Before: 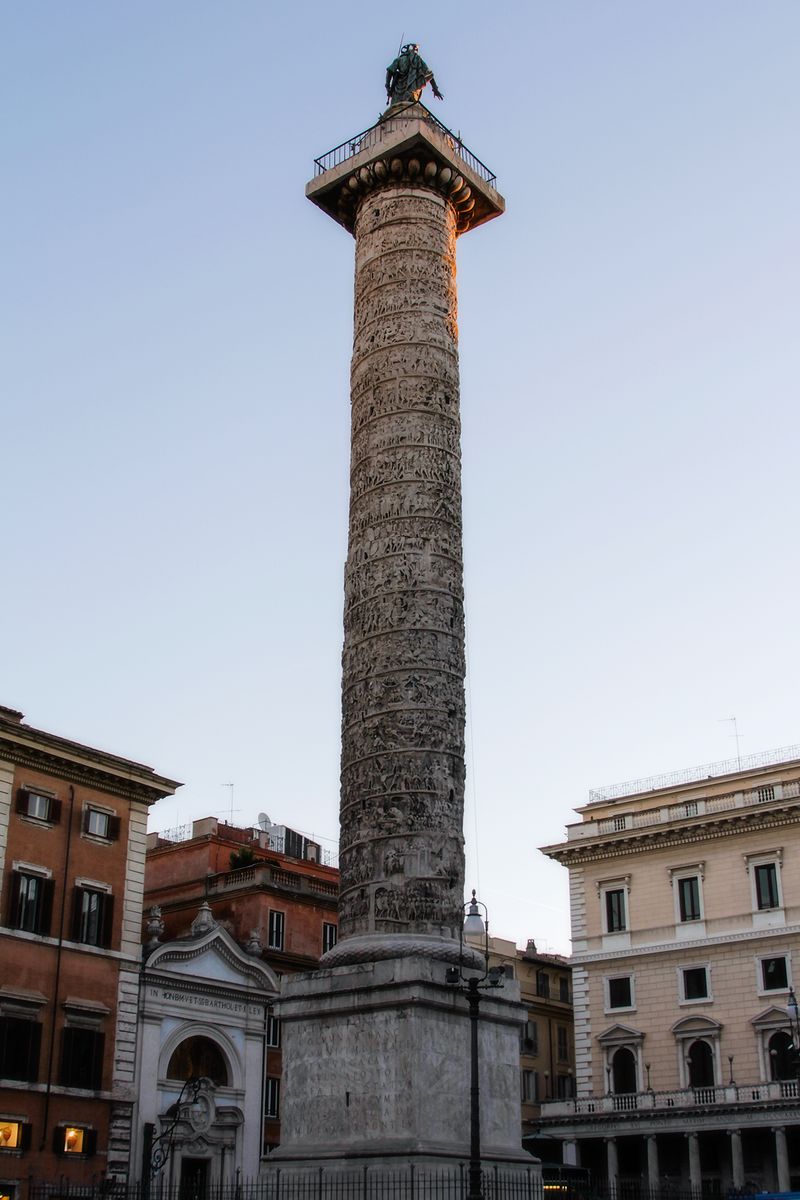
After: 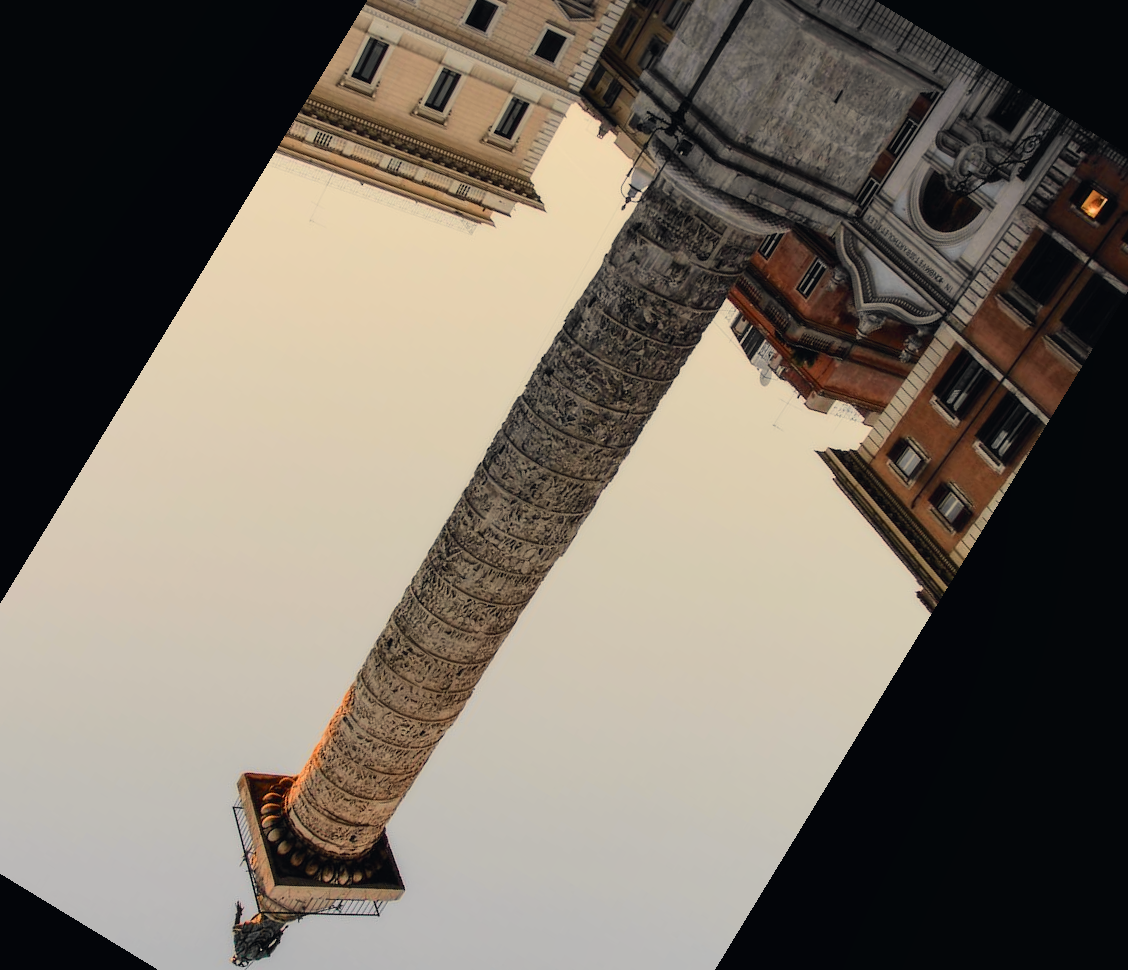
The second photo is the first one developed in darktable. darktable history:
white balance: red 1.138, green 0.996, blue 0.812
contrast brightness saturation: contrast -0.05, saturation -0.41
tone curve: curves: ch0 [(0, 0) (0.071, 0.047) (0.266, 0.26) (0.491, 0.552) (0.753, 0.818) (1, 0.983)]; ch1 [(0, 0) (0.346, 0.307) (0.408, 0.369) (0.463, 0.443) (0.482, 0.493) (0.502, 0.5) (0.517, 0.518) (0.55, 0.573) (0.597, 0.641) (0.651, 0.709) (1, 1)]; ch2 [(0, 0) (0.346, 0.34) (0.434, 0.46) (0.485, 0.494) (0.5, 0.494) (0.517, 0.506) (0.535, 0.545) (0.583, 0.634) (0.625, 0.686) (1, 1)], color space Lab, independent channels, preserve colors none
crop and rotate: angle 148.68°, left 9.111%, top 15.603%, right 4.588%, bottom 17.041%
shadows and highlights: radius 121.13, shadows 21.4, white point adjustment -9.72, highlights -14.39, soften with gaussian
